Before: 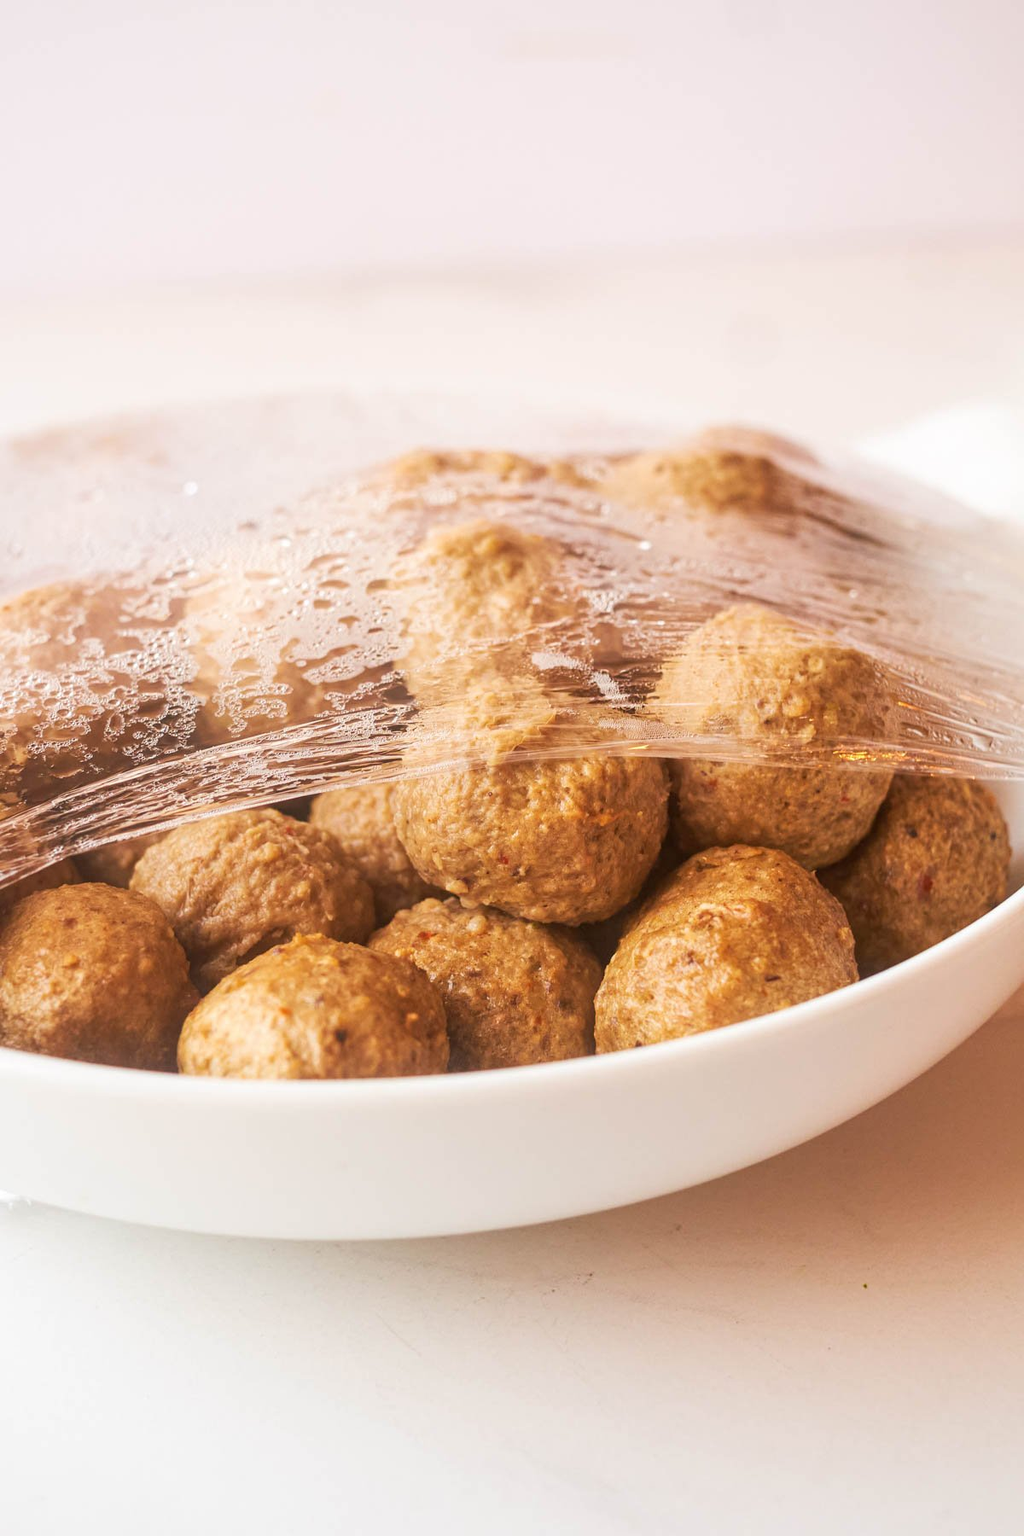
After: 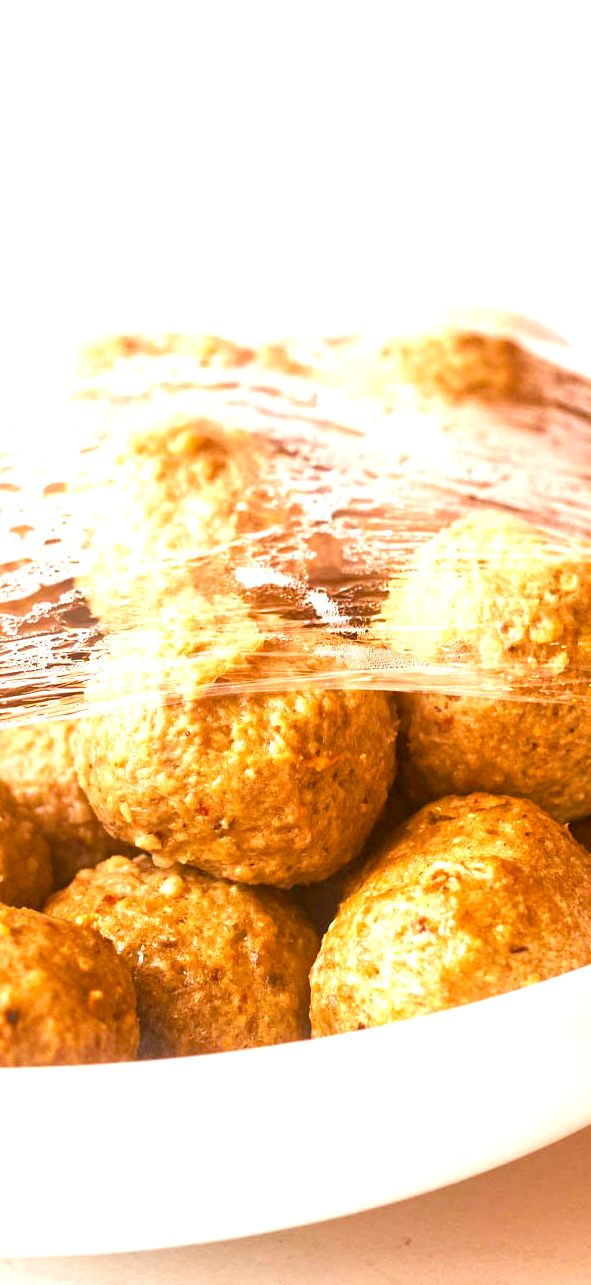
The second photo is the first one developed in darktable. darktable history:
crop: left 32.256%, top 10.998%, right 18.472%, bottom 17.583%
color balance rgb: perceptual saturation grading › global saturation 34.844%, perceptual saturation grading › highlights -29.826%, perceptual saturation grading › shadows 34.983%, perceptual brilliance grading › global brilliance 30.291%, global vibrance -24.473%
